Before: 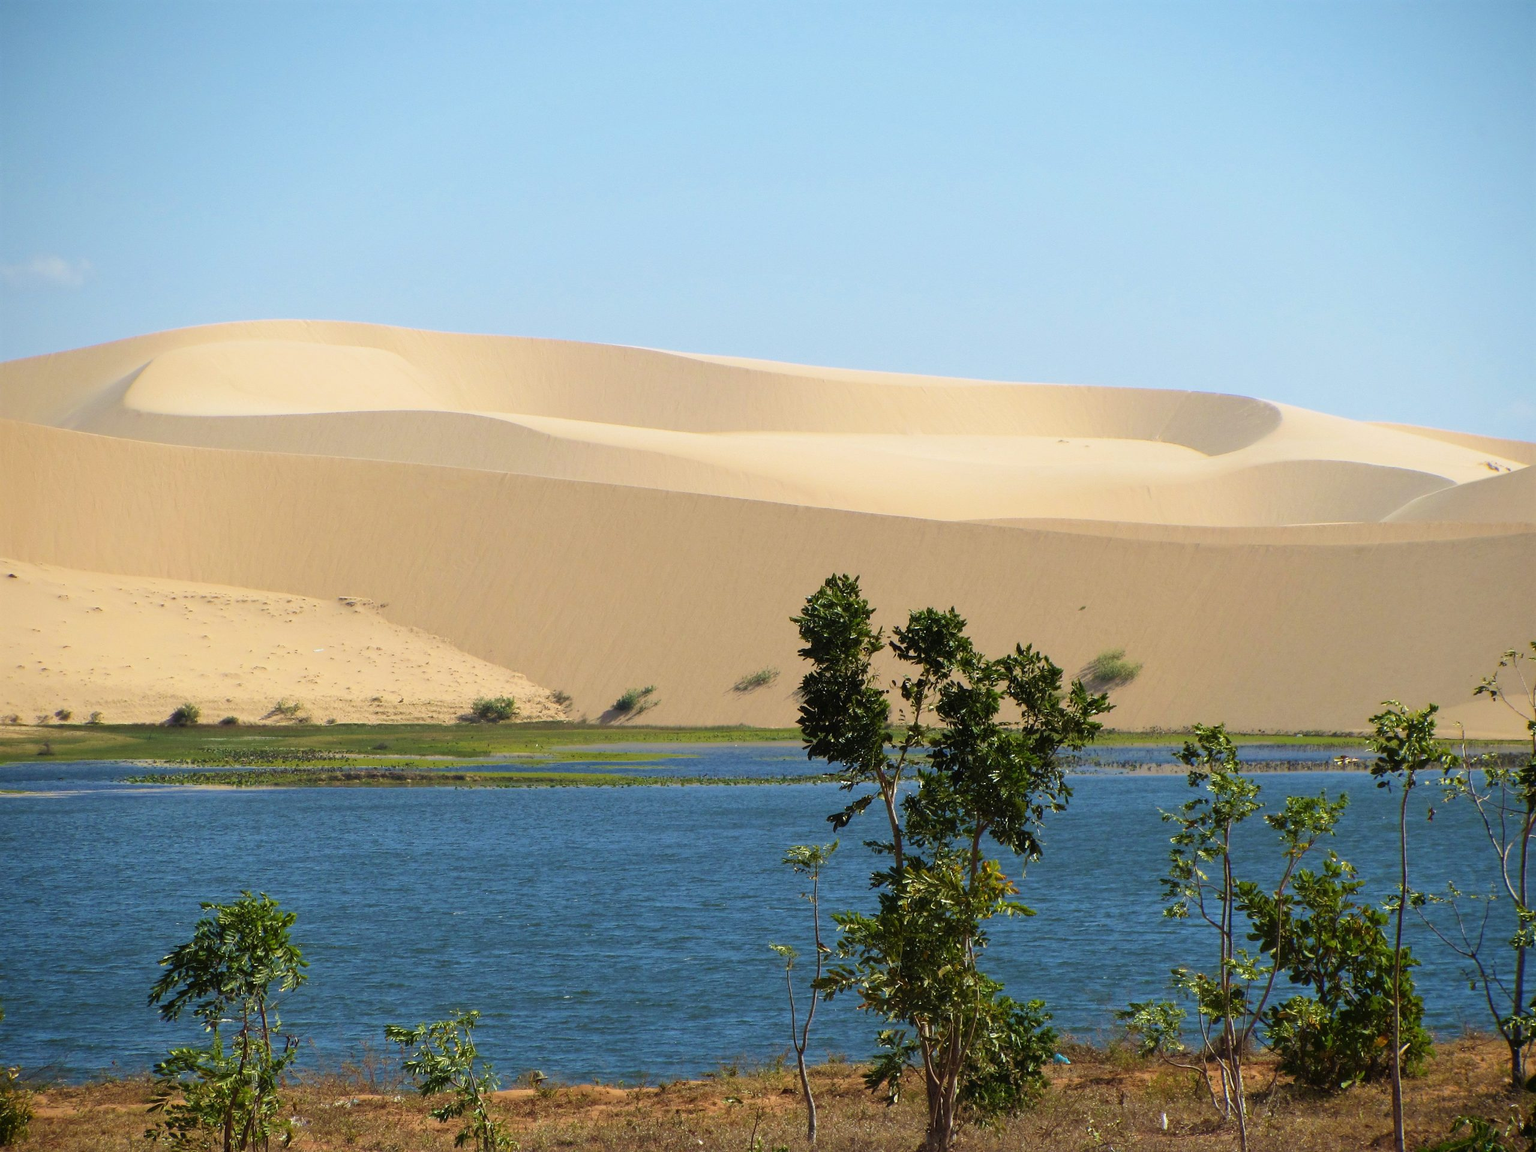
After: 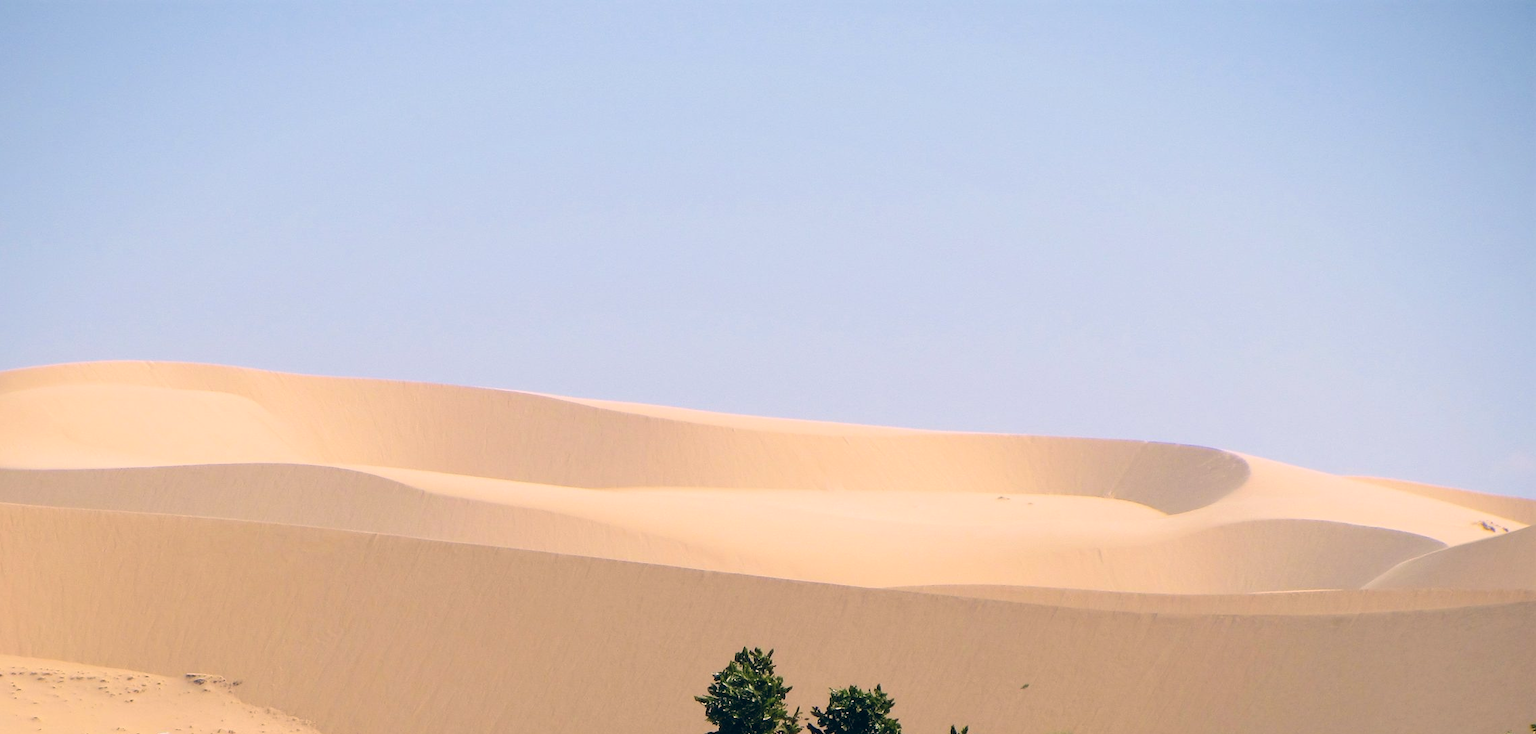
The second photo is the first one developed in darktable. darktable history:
crop and rotate: left 11.329%, bottom 43.439%
contrast brightness saturation: contrast 0.038, saturation 0.163
color correction: highlights a* 13.87, highlights b* 6.14, shadows a* -6.27, shadows b* -15.5, saturation 0.842
